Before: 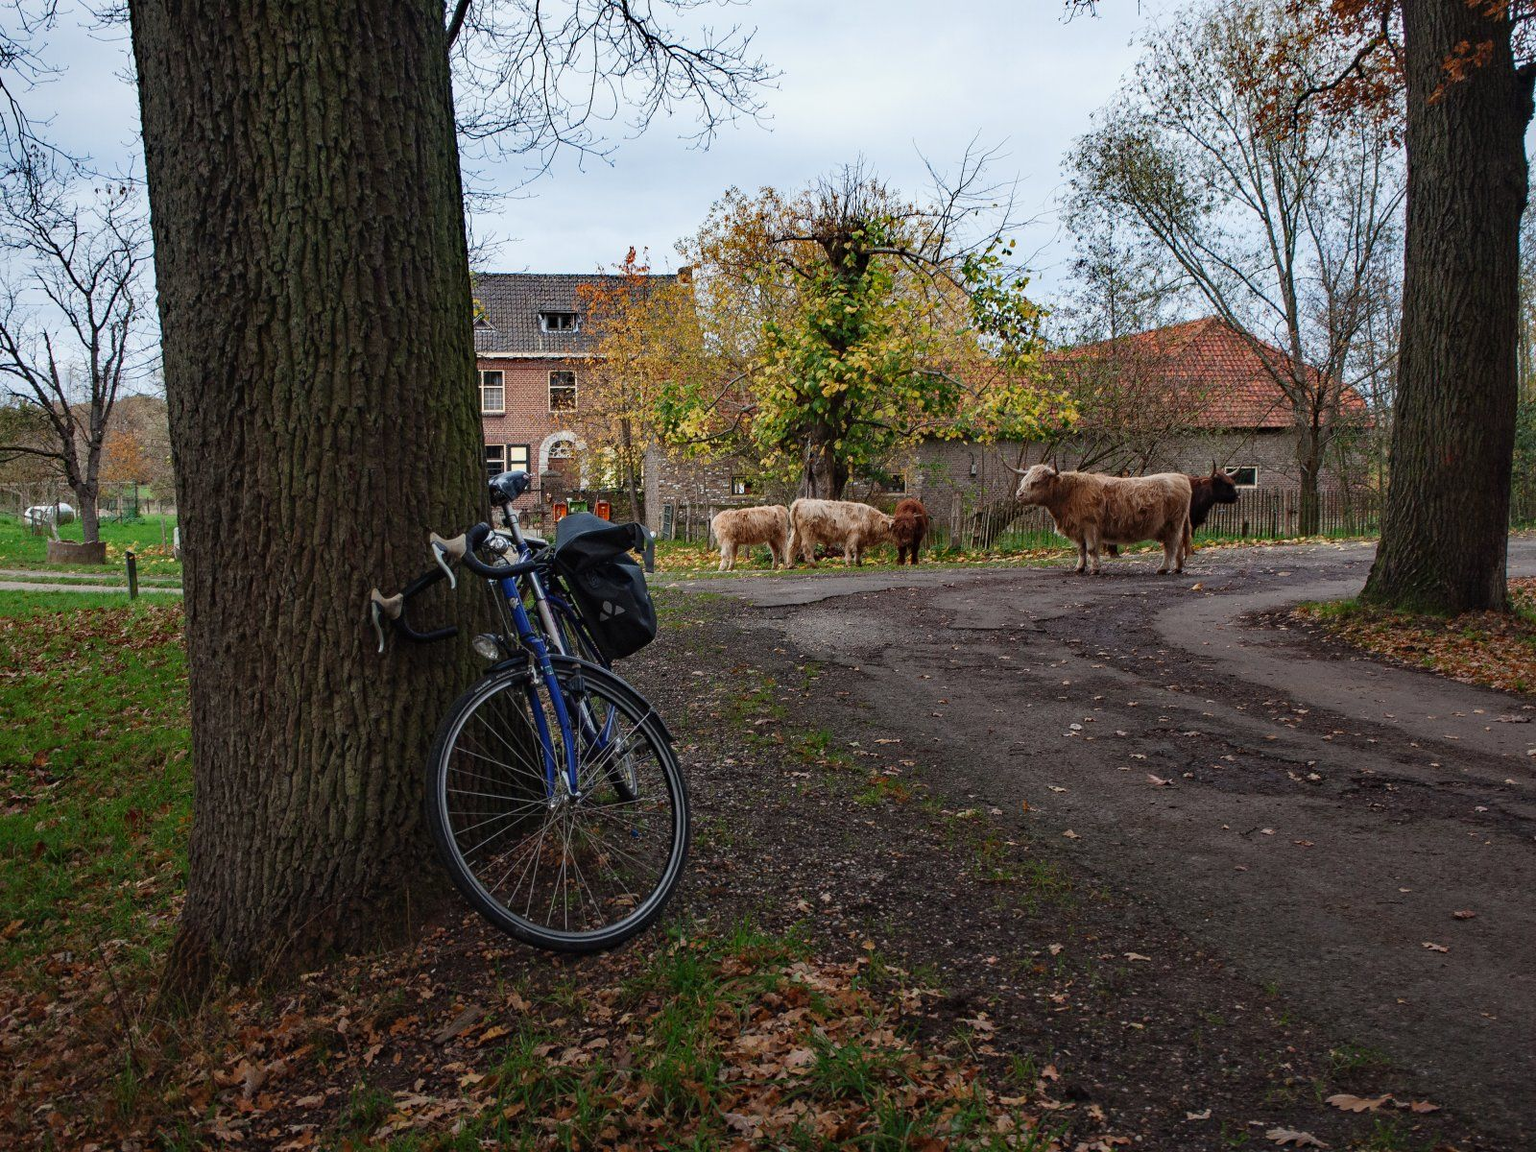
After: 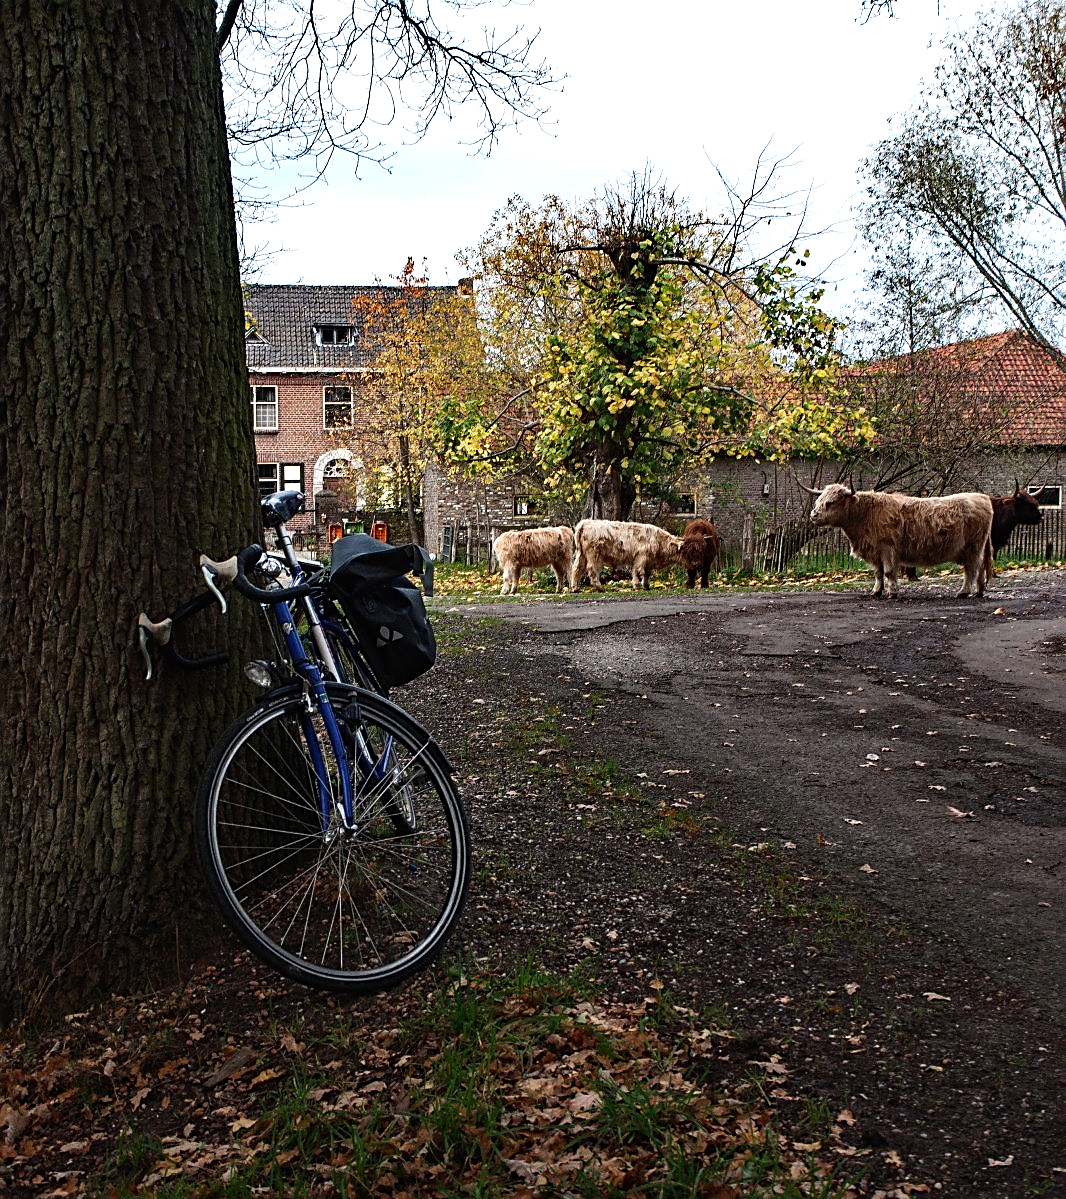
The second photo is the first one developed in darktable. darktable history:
tone equalizer: -8 EV -0.75 EV, -7 EV -0.7 EV, -6 EV -0.6 EV, -5 EV -0.4 EV, -3 EV 0.4 EV, -2 EV 0.6 EV, -1 EV 0.7 EV, +0 EV 0.75 EV, edges refinement/feathering 500, mask exposure compensation -1.57 EV, preserve details no
sharpen: on, module defaults
crop and rotate: left 15.546%, right 17.787%
